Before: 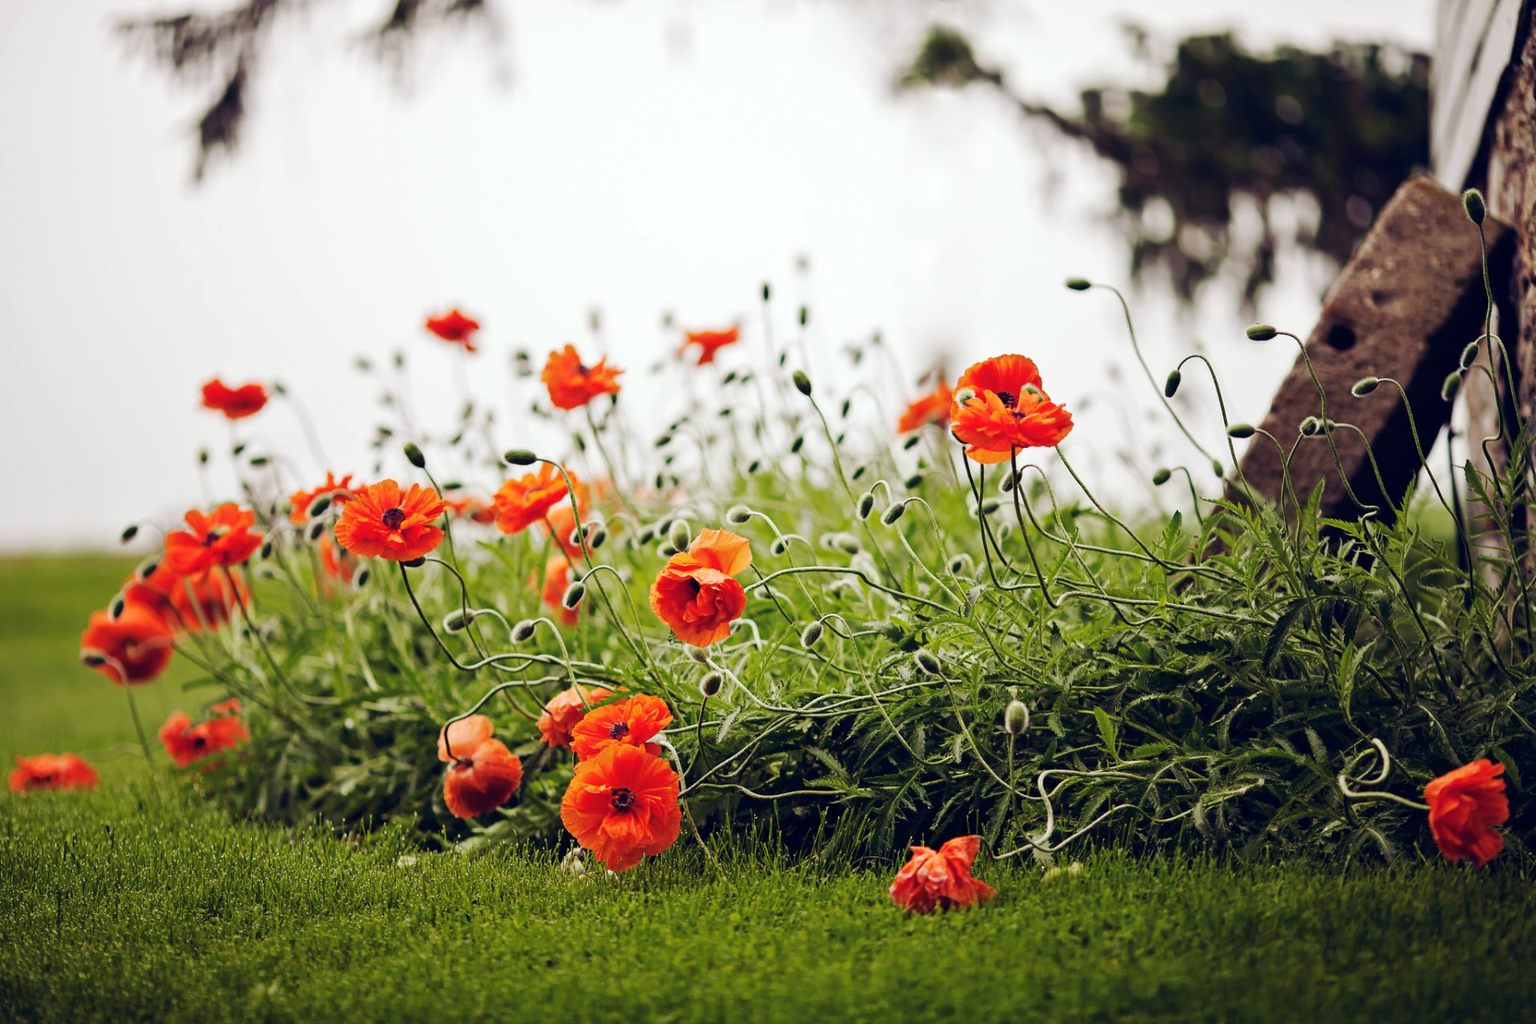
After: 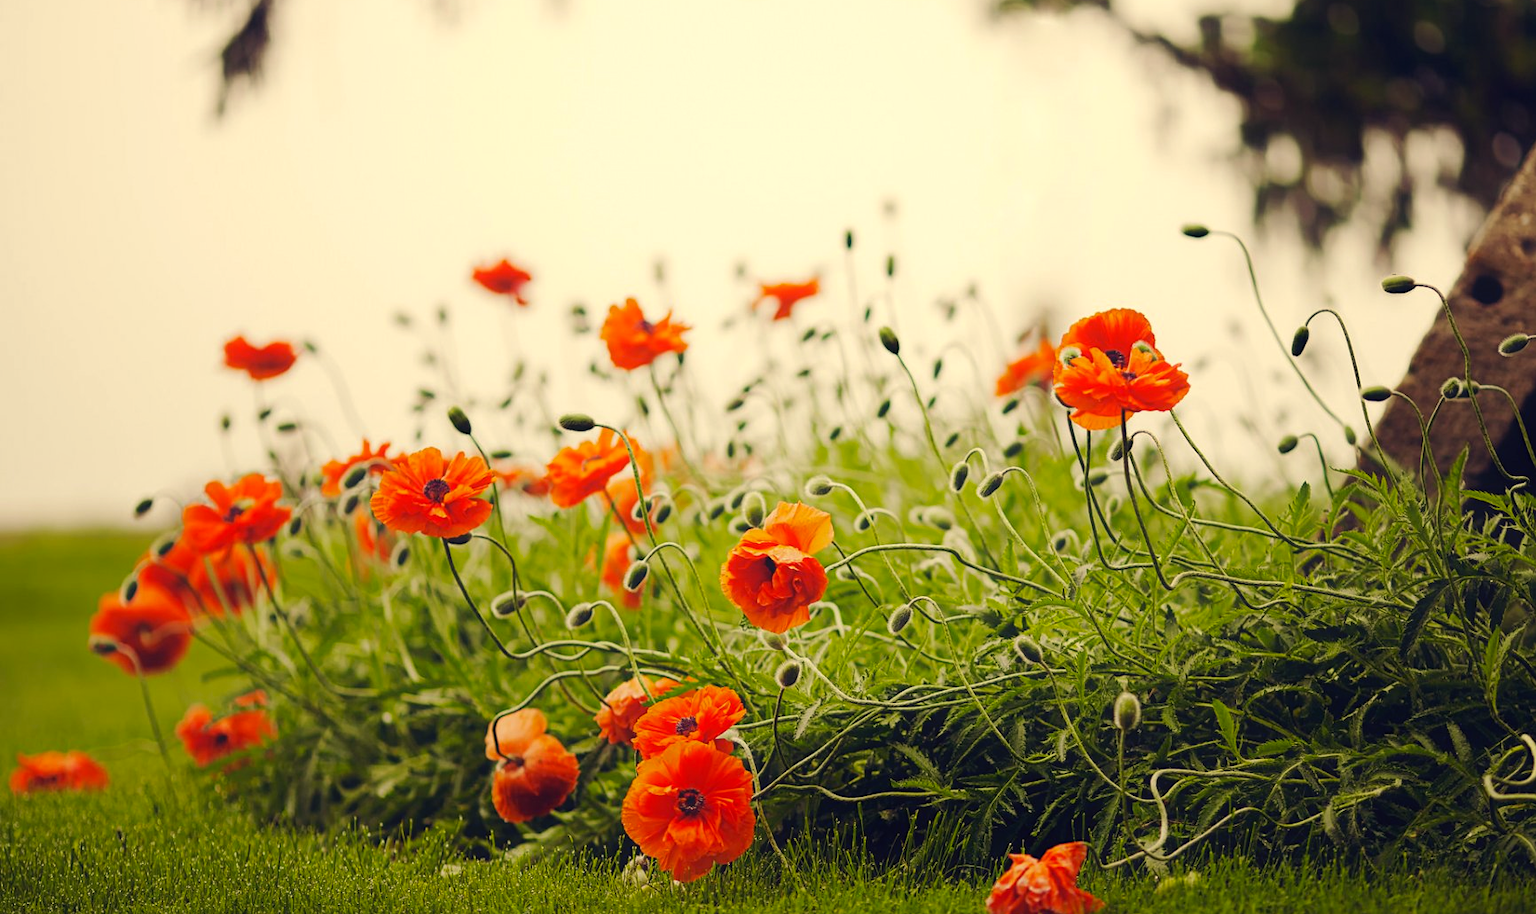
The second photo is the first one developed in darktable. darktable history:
crop: top 7.464%, right 9.771%, bottom 11.987%
color correction: highlights a* 2.34, highlights b* 23.05
contrast equalizer: y [[0.5, 0.486, 0.447, 0.446, 0.489, 0.5], [0.5 ×6], [0.5 ×6], [0 ×6], [0 ×6]]
